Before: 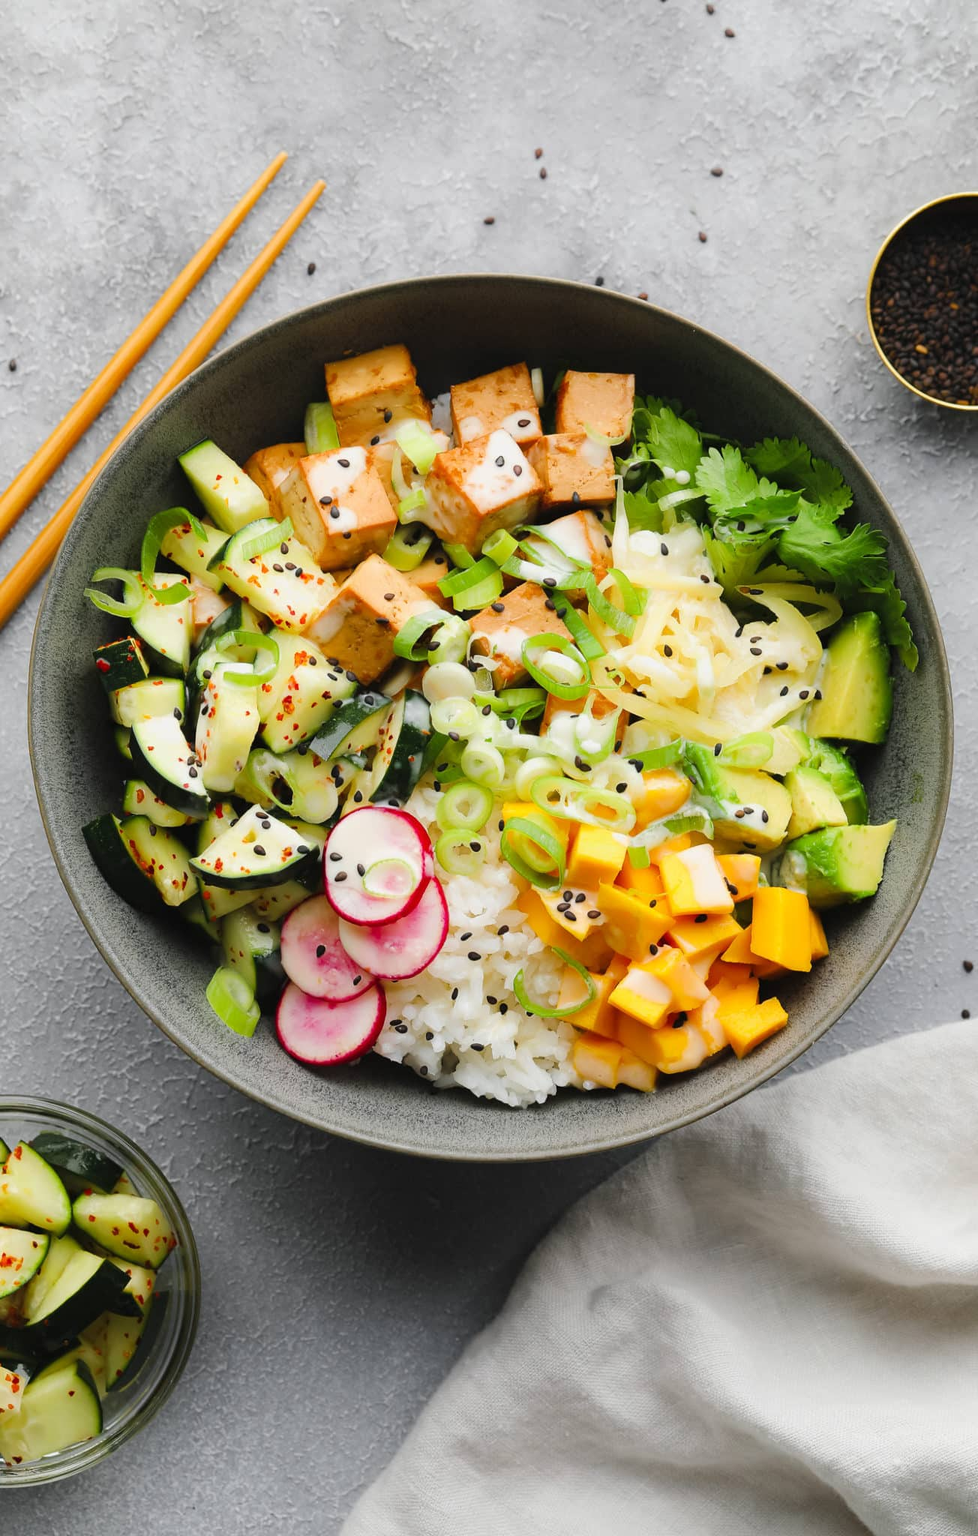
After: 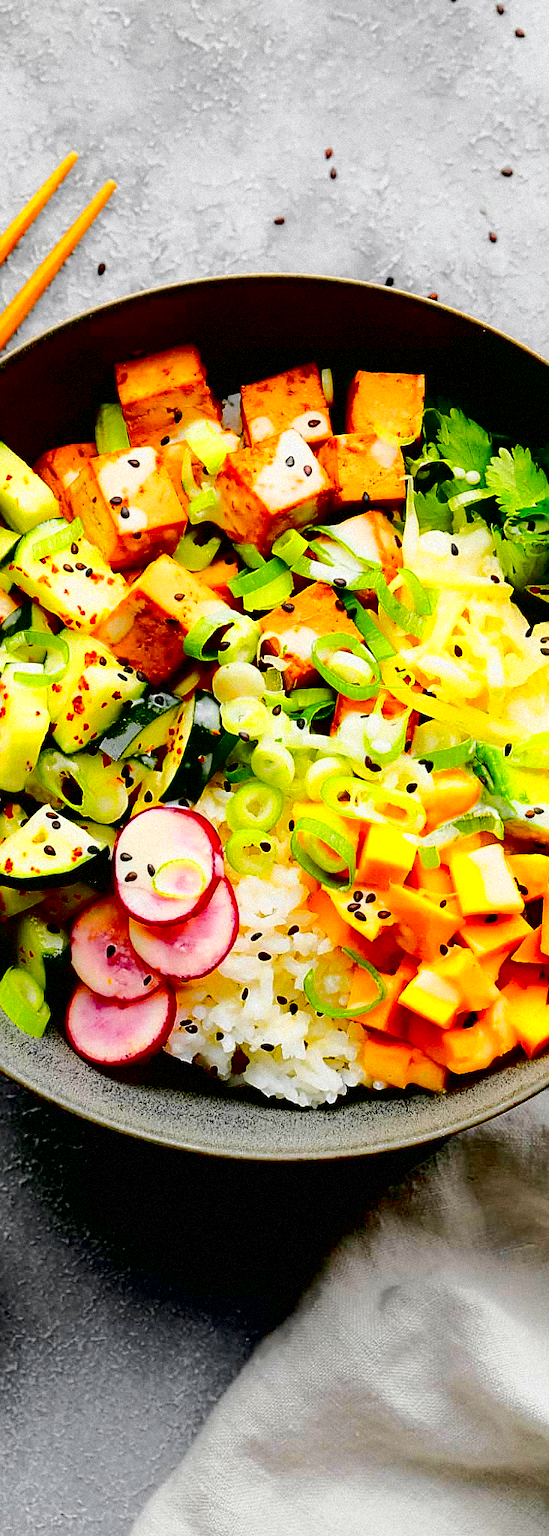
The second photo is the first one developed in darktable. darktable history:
color zones: curves: ch0 [(0.224, 0.526) (0.75, 0.5)]; ch1 [(0.055, 0.526) (0.224, 0.761) (0.377, 0.526) (0.75, 0.5)]
crop: left 21.496%, right 22.254%
sharpen: on, module defaults
tone curve: curves: ch0 [(0.003, 0) (0.066, 0.023) (0.154, 0.082) (0.281, 0.221) (0.405, 0.389) (0.517, 0.553) (0.716, 0.743) (0.822, 0.882) (1, 1)]; ch1 [(0, 0) (0.164, 0.115) (0.337, 0.332) (0.39, 0.398) (0.464, 0.461) (0.501, 0.5) (0.521, 0.526) (0.571, 0.606) (0.656, 0.677) (0.723, 0.731) (0.811, 0.796) (1, 1)]; ch2 [(0, 0) (0.337, 0.382) (0.464, 0.476) (0.501, 0.502) (0.527, 0.54) (0.556, 0.567) (0.575, 0.606) (0.659, 0.736) (1, 1)], color space Lab, independent channels, preserve colors none
exposure: black level correction 0.056, compensate highlight preservation false
grain: mid-tones bias 0%
